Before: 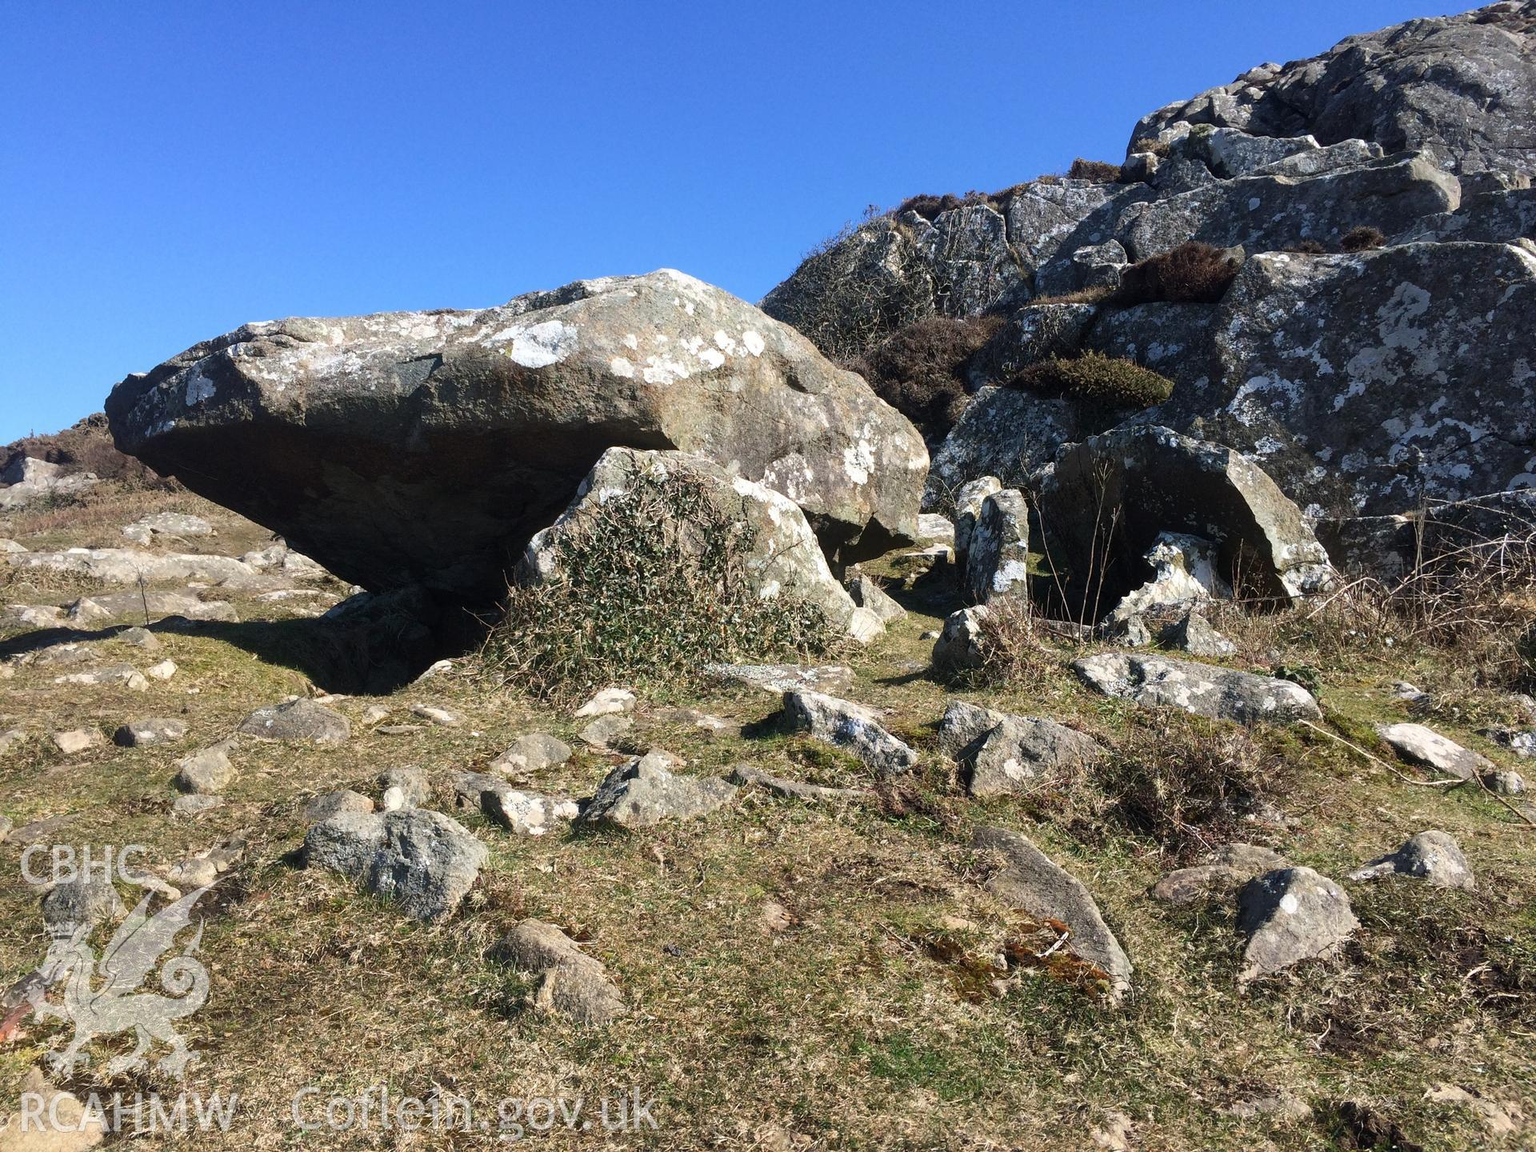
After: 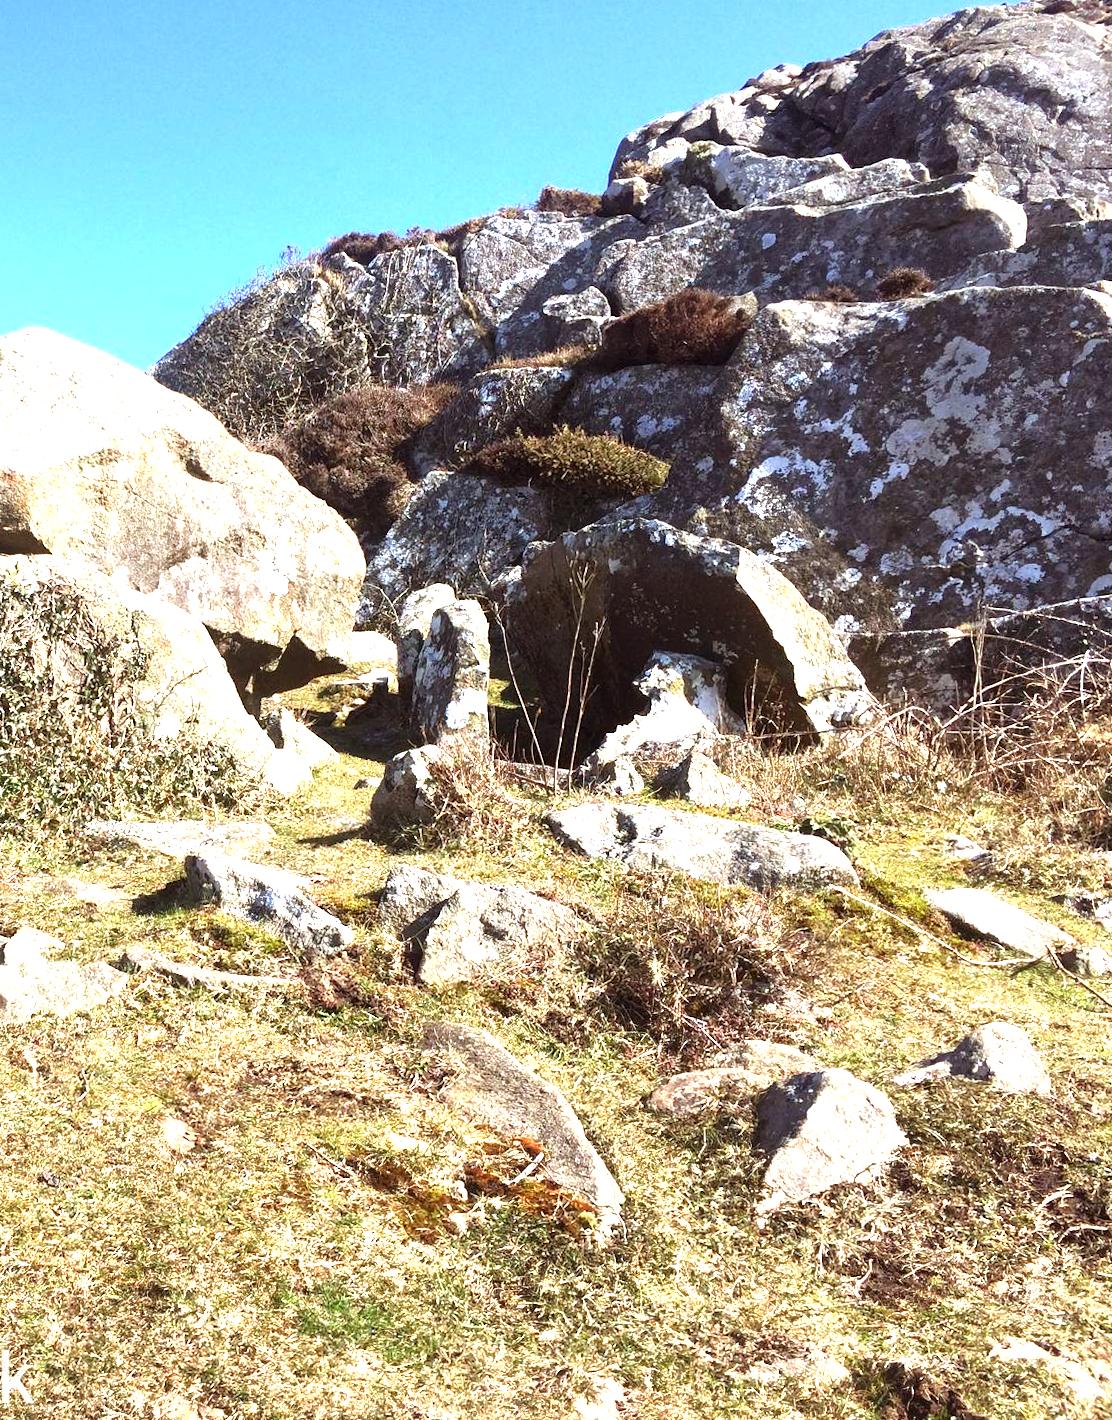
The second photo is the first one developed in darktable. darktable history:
rotate and perspective: rotation -0.45°, automatic cropping original format, crop left 0.008, crop right 0.992, crop top 0.012, crop bottom 0.988
exposure: black level correction 0, exposure 1.675 EV, compensate exposure bias true, compensate highlight preservation false
crop: left 41.402%
rgb levels: mode RGB, independent channels, levels [[0, 0.5, 1], [0, 0.521, 1], [0, 0.536, 1]]
